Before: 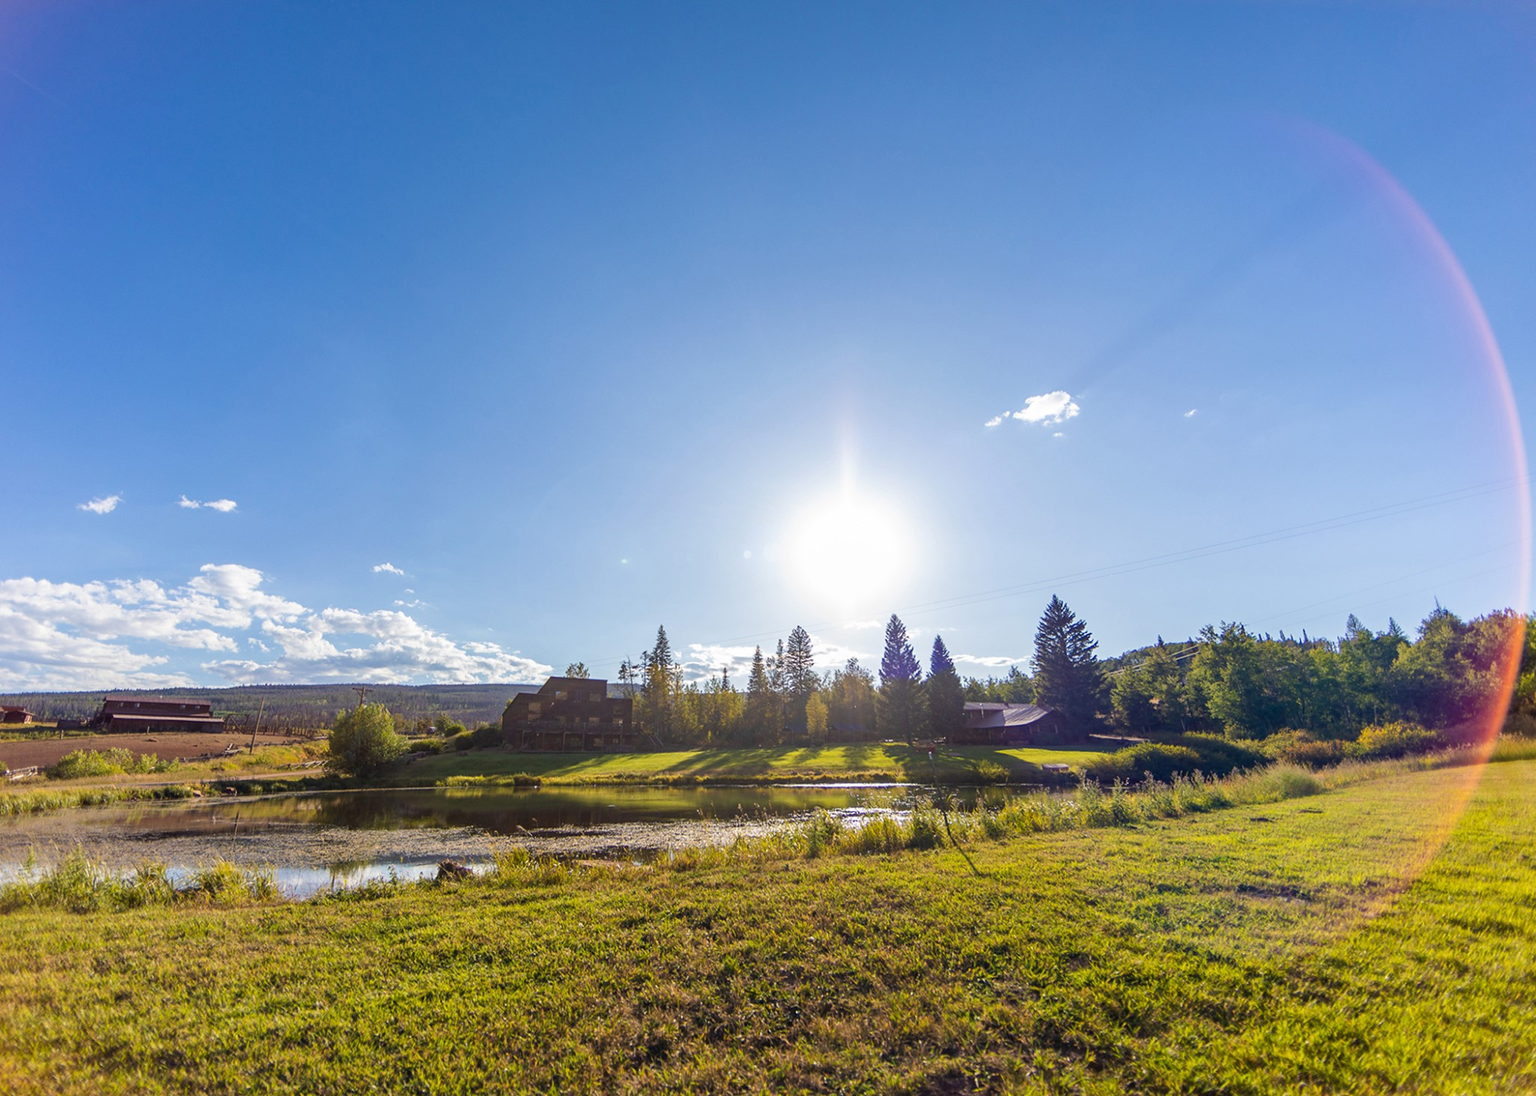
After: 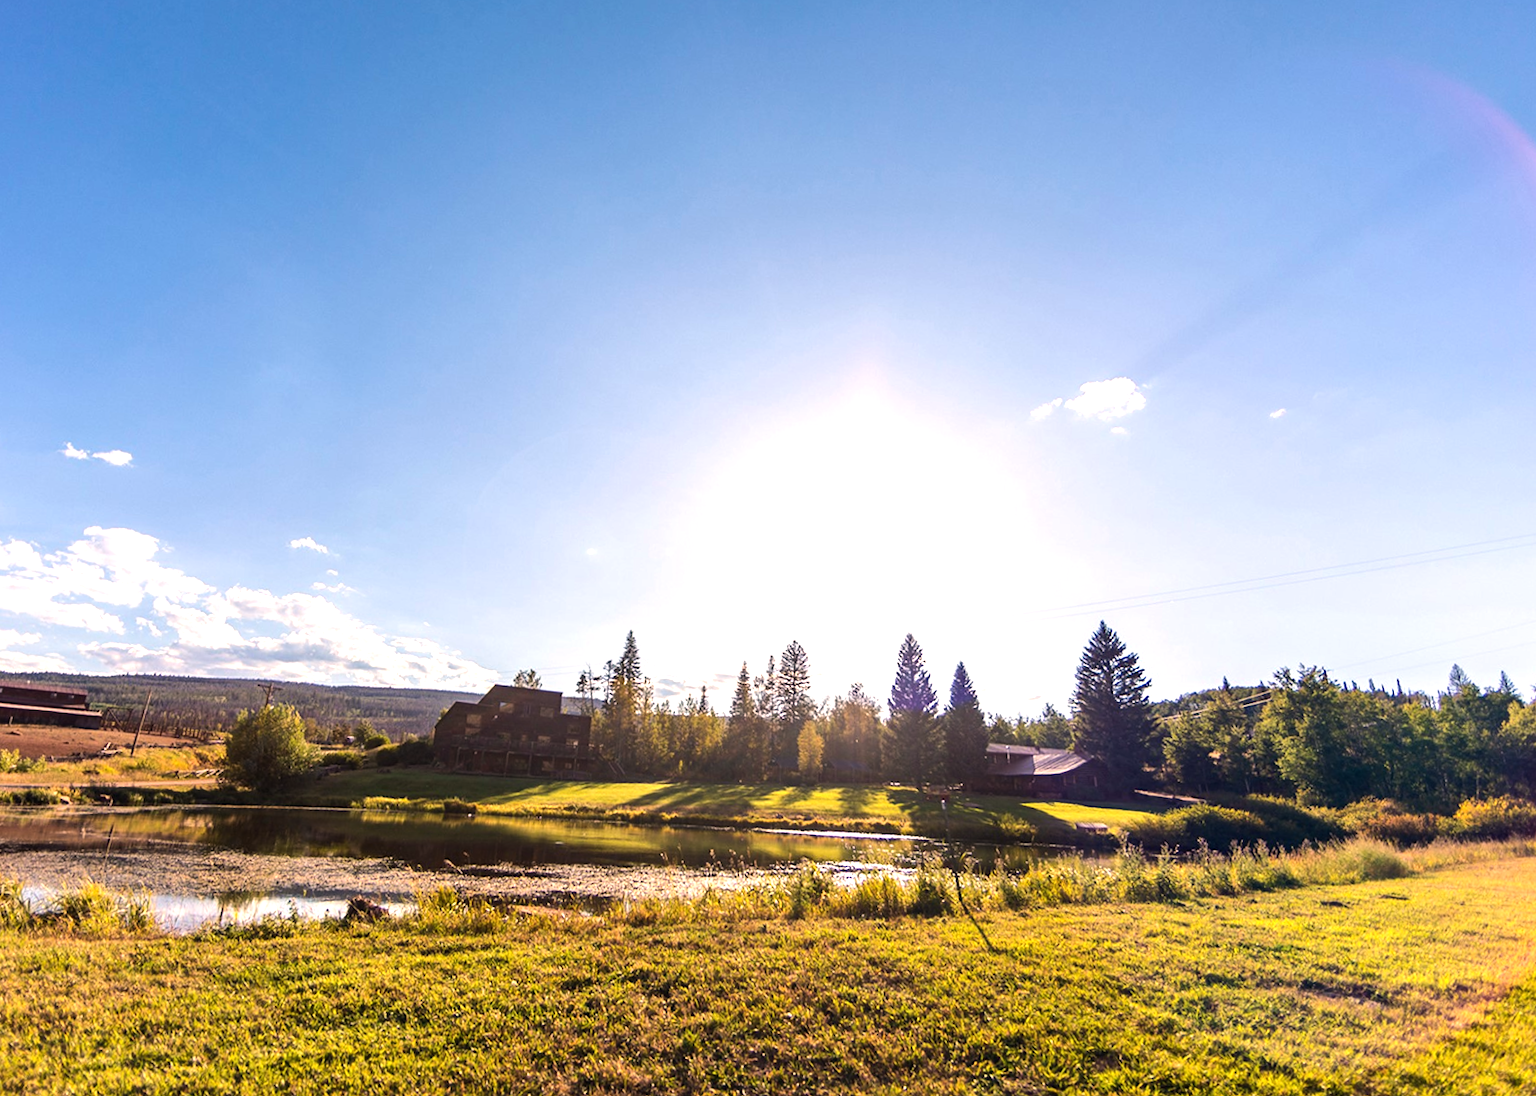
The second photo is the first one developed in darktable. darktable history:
tone equalizer: -8 EV -0.75 EV, -7 EV -0.7 EV, -6 EV -0.6 EV, -5 EV -0.4 EV, -3 EV 0.4 EV, -2 EV 0.6 EV, -1 EV 0.7 EV, +0 EV 0.75 EV, edges refinement/feathering 500, mask exposure compensation -1.57 EV, preserve details no
crop and rotate: angle -3.27°, left 5.211%, top 5.211%, right 4.607%, bottom 4.607%
white balance: red 1.127, blue 0.943
